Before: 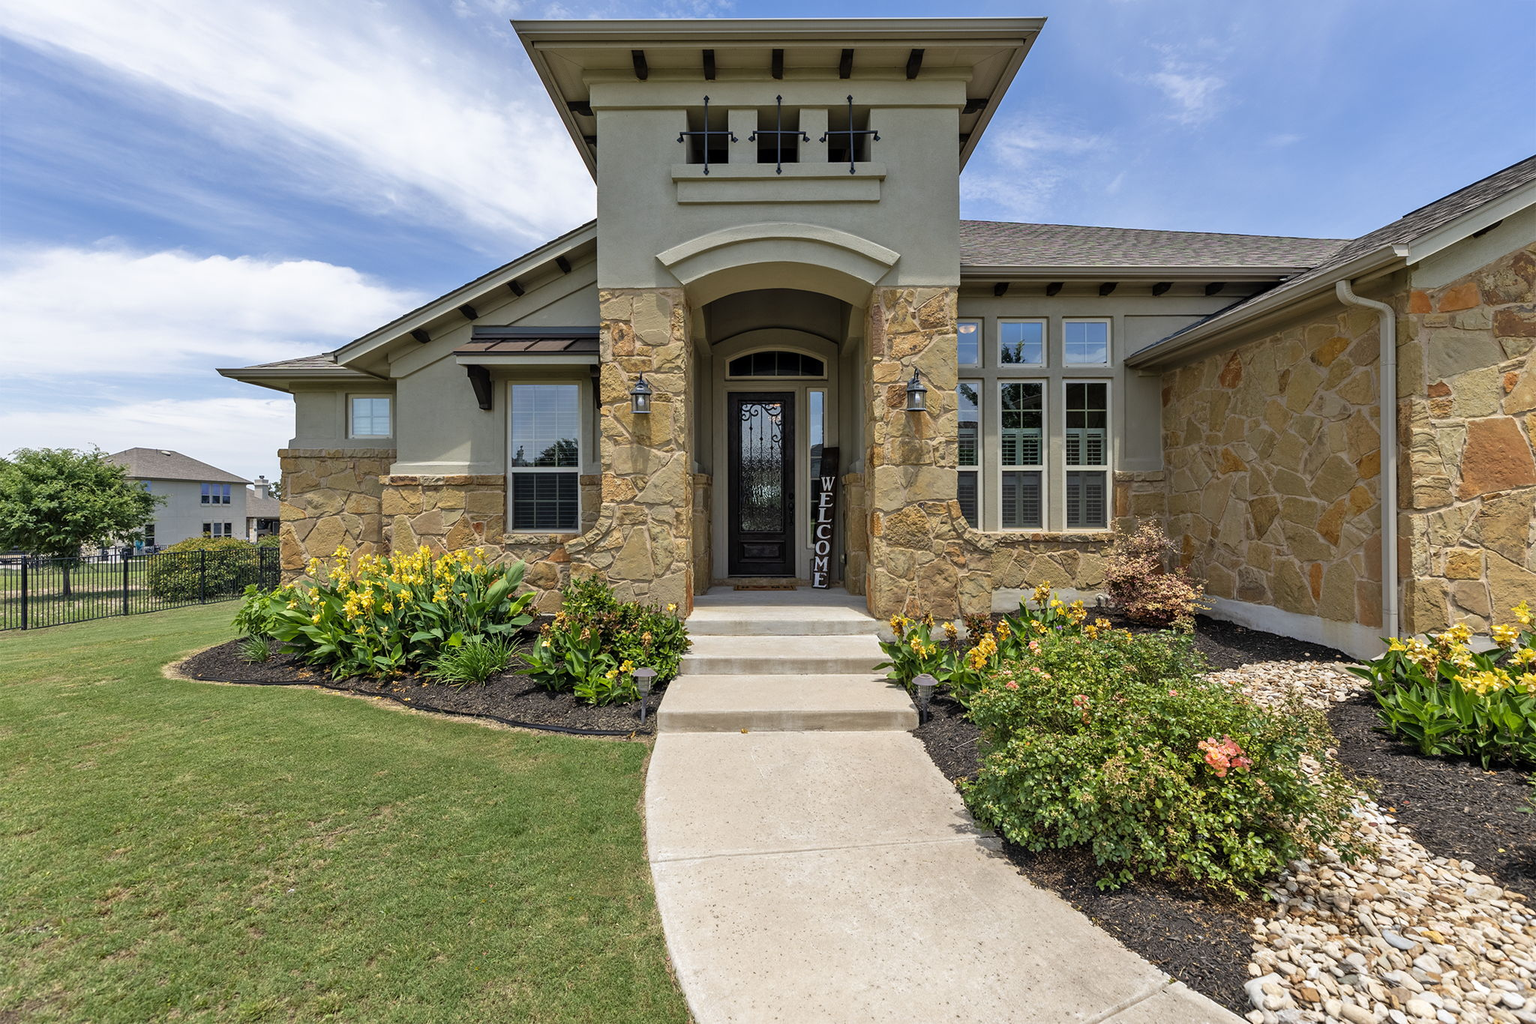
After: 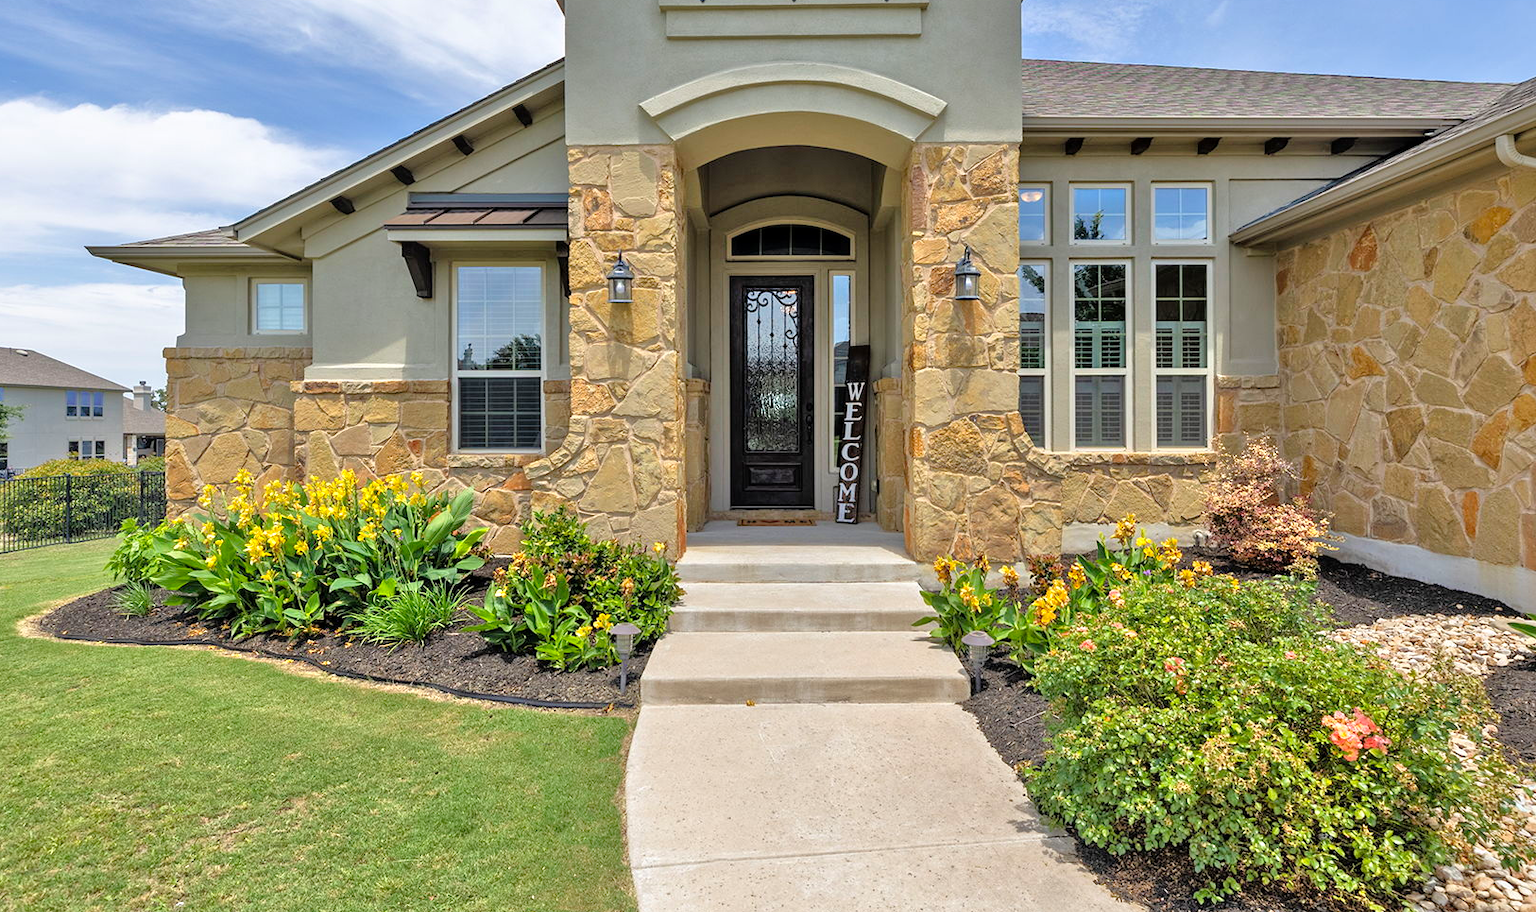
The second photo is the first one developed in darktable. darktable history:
crop: left 9.712%, top 16.928%, right 10.845%, bottom 12.332%
tone equalizer: -7 EV 0.15 EV, -6 EV 0.6 EV, -5 EV 1.15 EV, -4 EV 1.33 EV, -3 EV 1.15 EV, -2 EV 0.6 EV, -1 EV 0.15 EV, mask exposure compensation -0.5 EV
